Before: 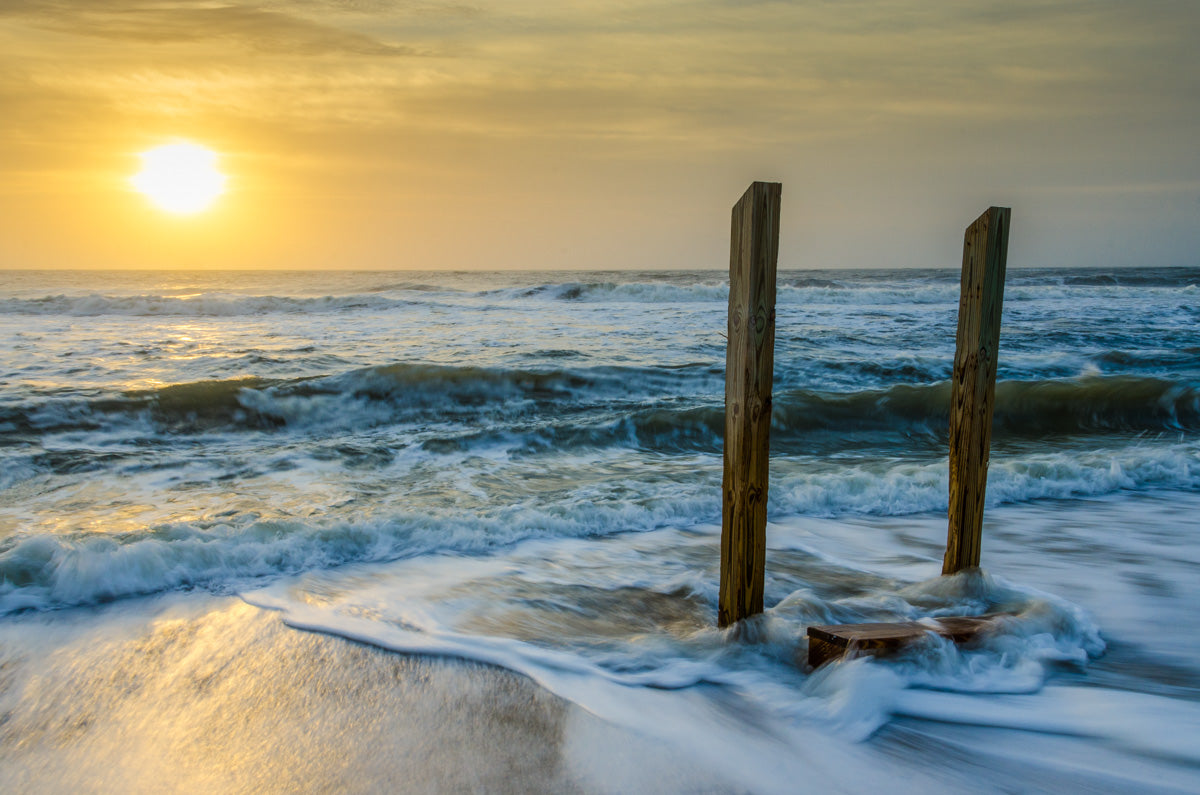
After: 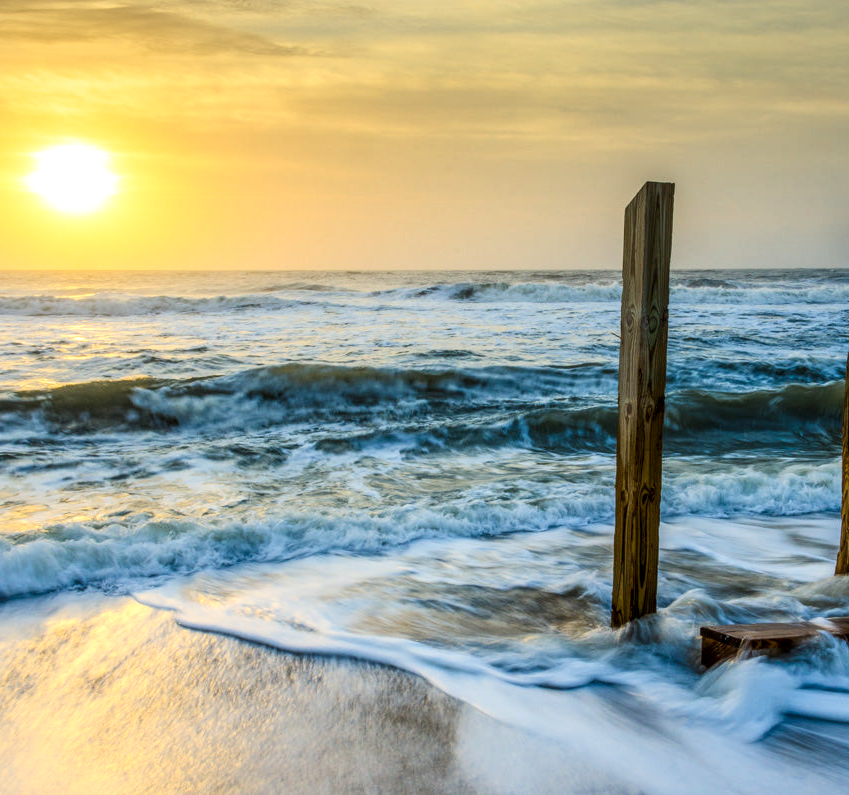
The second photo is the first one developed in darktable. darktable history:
crop and rotate: left 8.977%, right 20.221%
local contrast: on, module defaults
contrast brightness saturation: contrast 0.201, brightness 0.143, saturation 0.148
